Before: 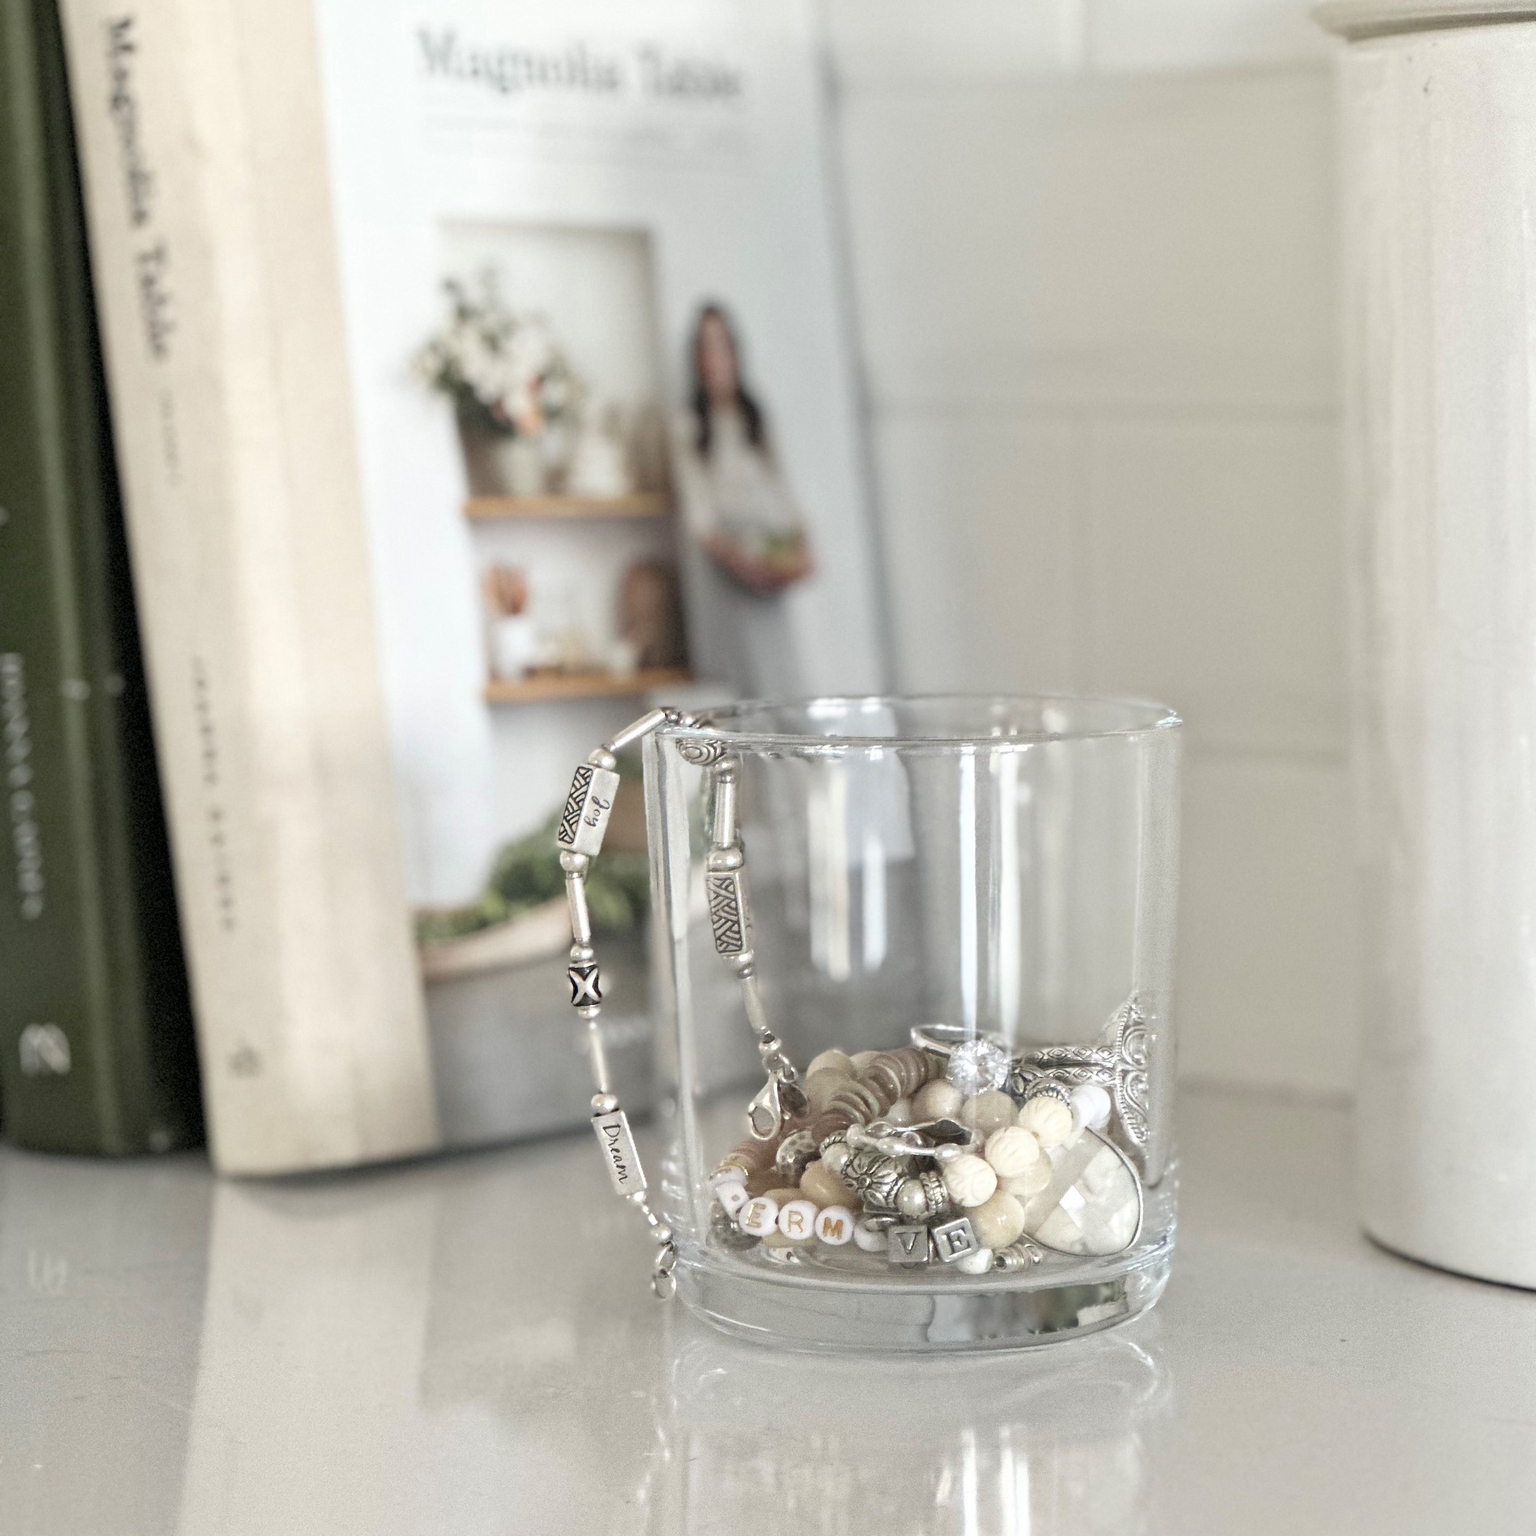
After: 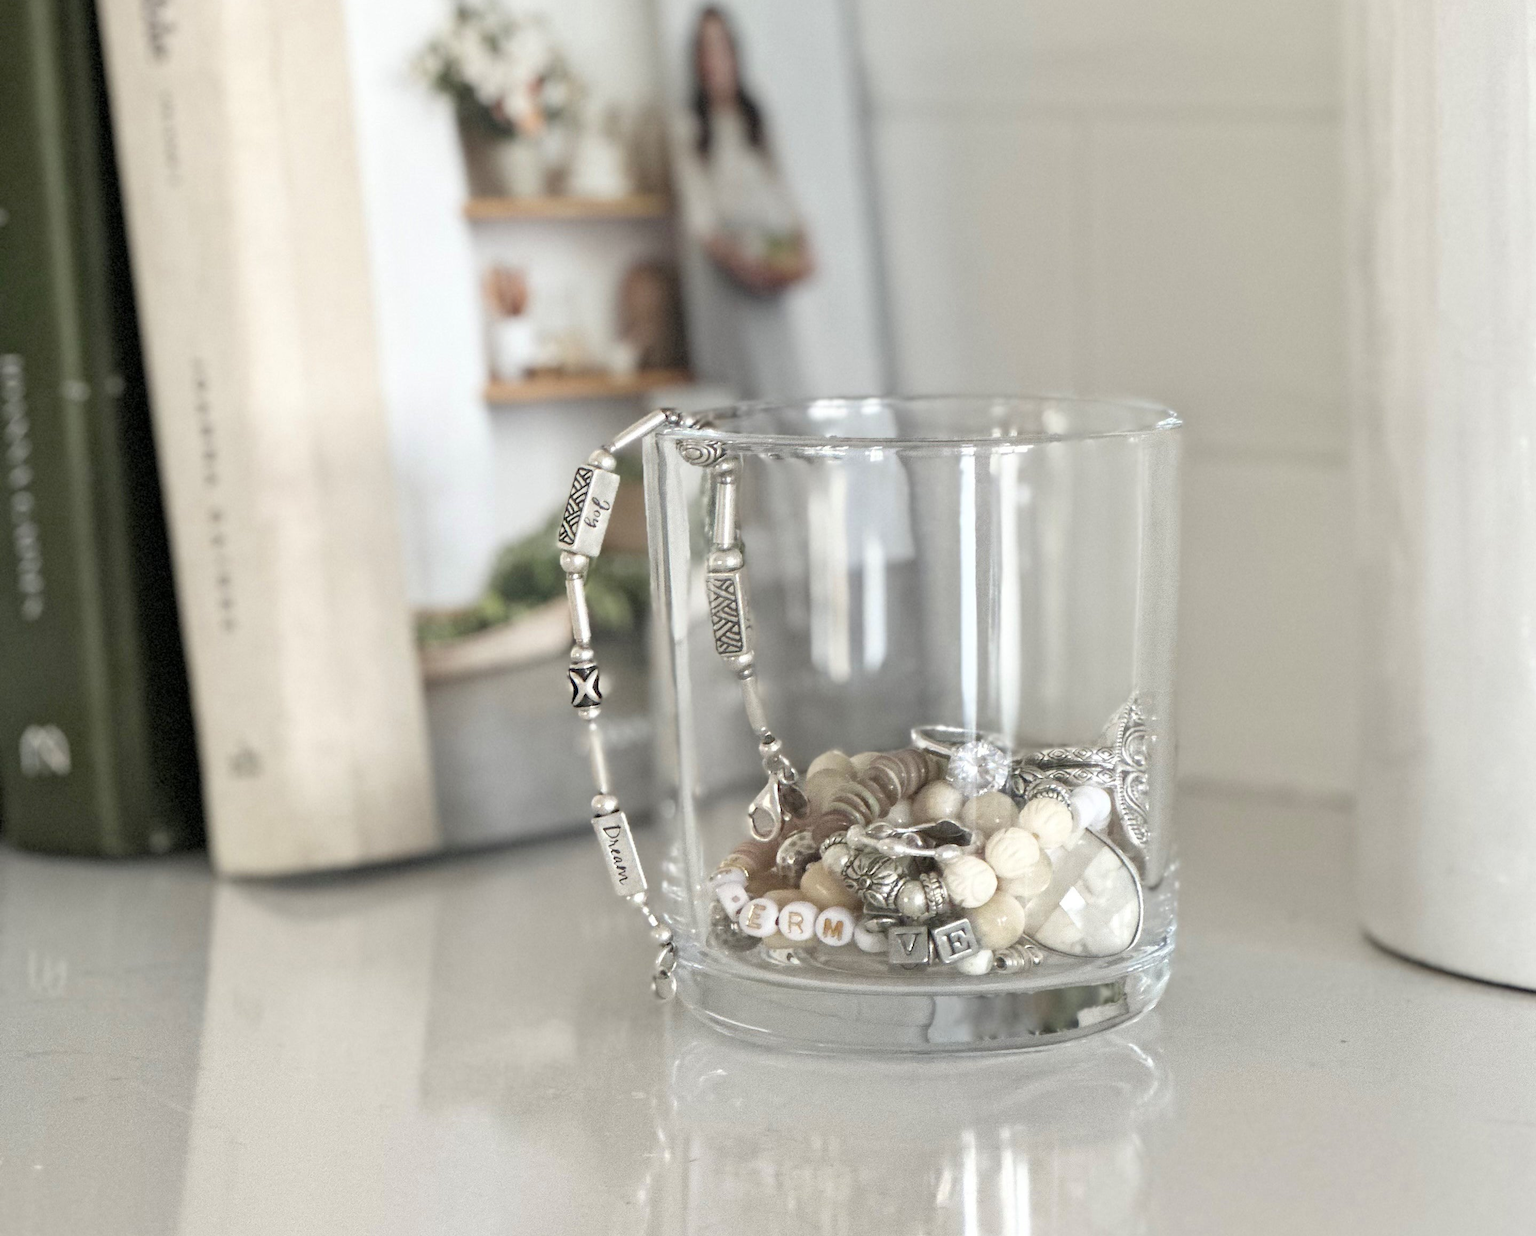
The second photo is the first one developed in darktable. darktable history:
crop and rotate: top 19.494%
color zones: curves: ch0 [(0.068, 0.464) (0.25, 0.5) (0.48, 0.508) (0.75, 0.536) (0.886, 0.476) (0.967, 0.456)]; ch1 [(0.066, 0.456) (0.25, 0.5) (0.616, 0.508) (0.746, 0.56) (0.934, 0.444)]
